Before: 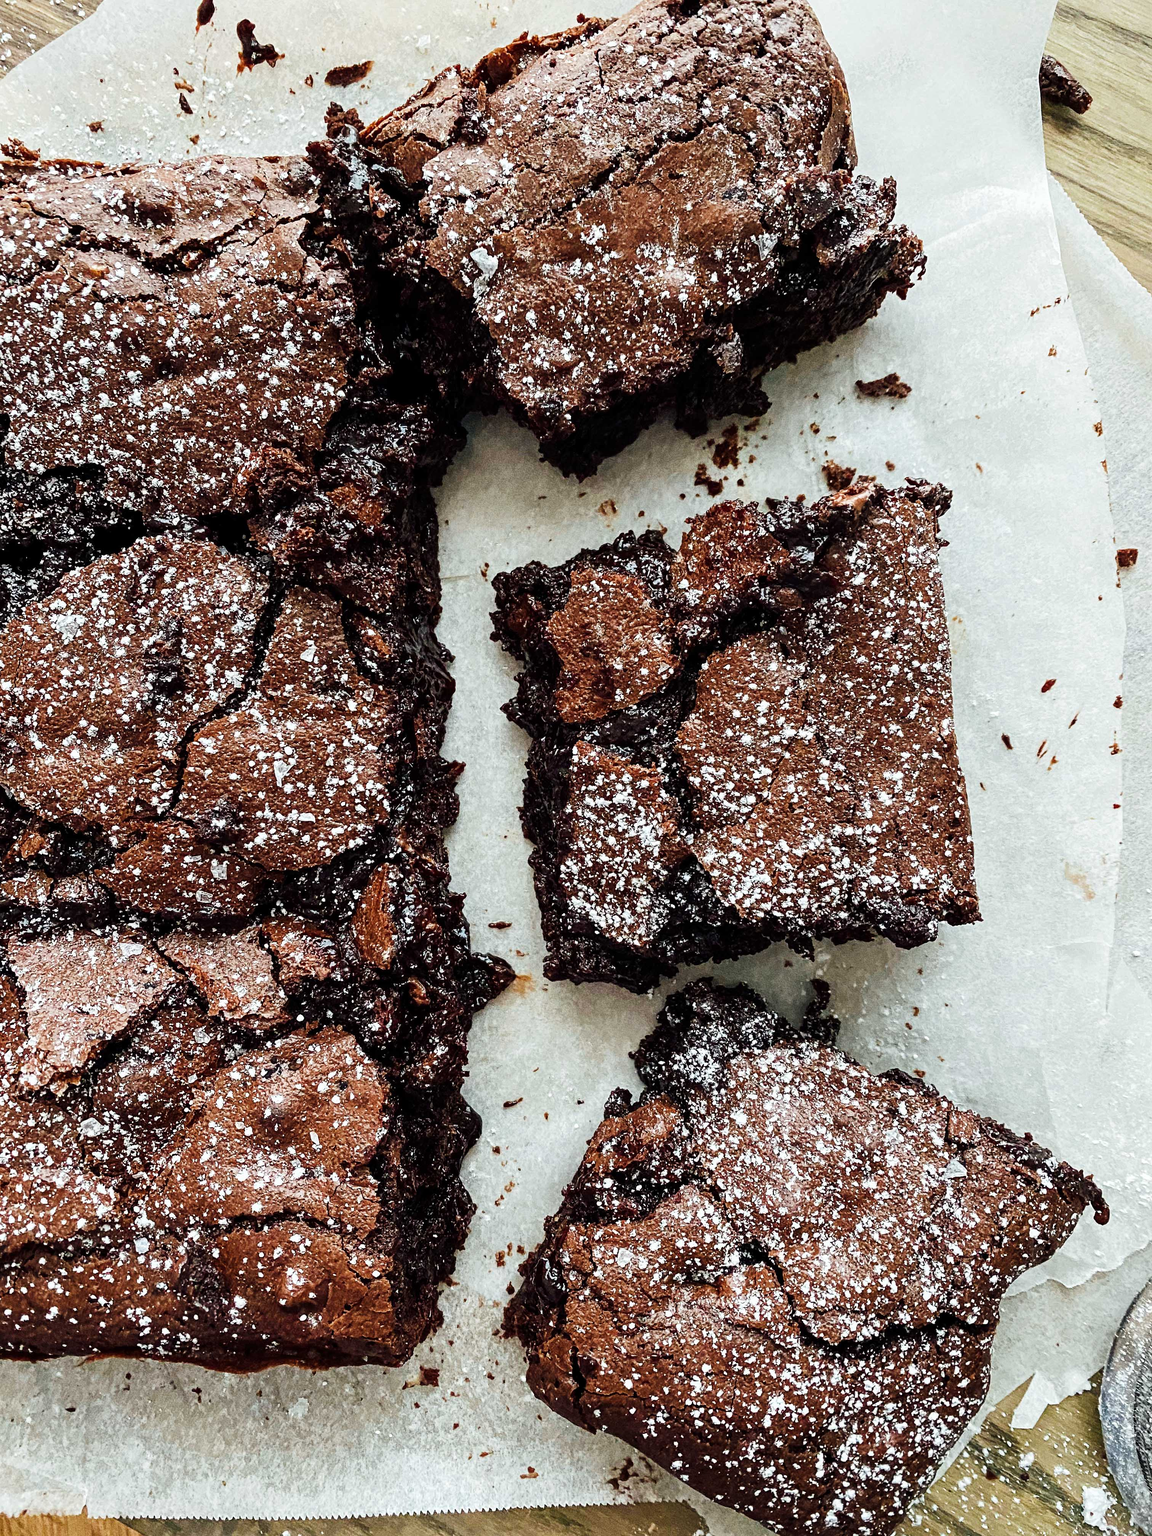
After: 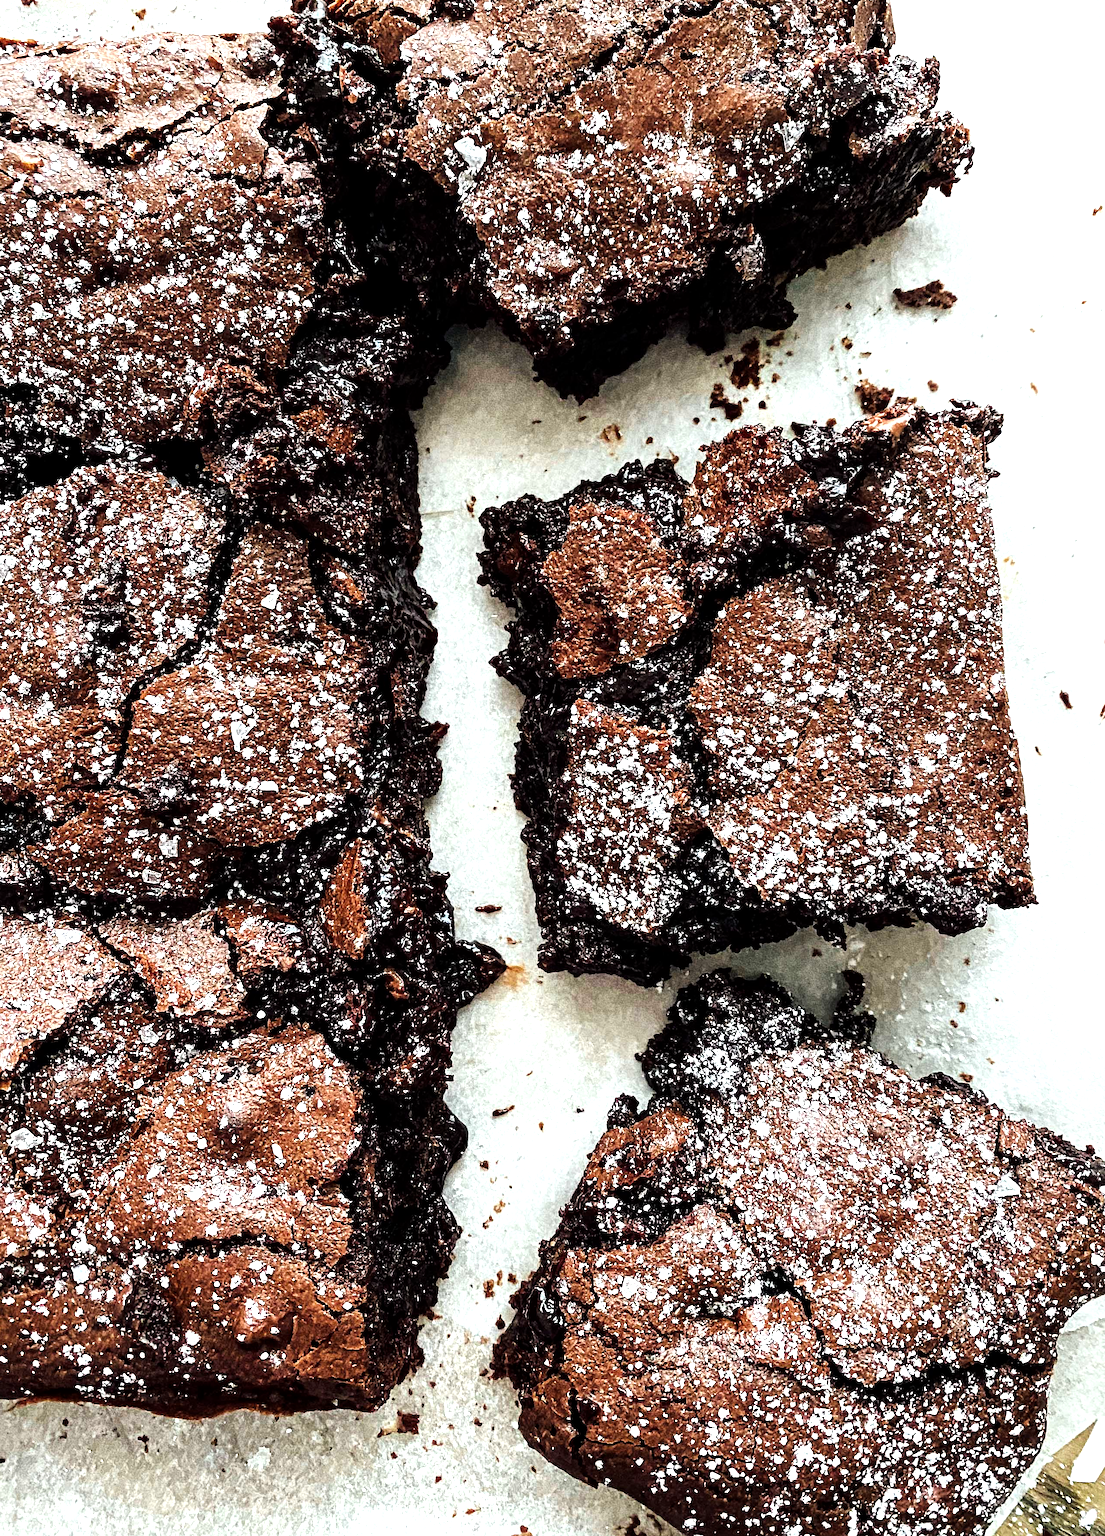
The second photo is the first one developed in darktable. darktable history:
tone equalizer: -8 EV -0.754 EV, -7 EV -0.689 EV, -6 EV -0.588 EV, -5 EV -0.38 EV, -3 EV 0.393 EV, -2 EV 0.6 EV, -1 EV 0.7 EV, +0 EV 0.77 EV, mask exposure compensation -0.496 EV
crop: left 6.191%, top 8.29%, right 9.532%, bottom 3.881%
local contrast: mode bilateral grid, contrast 19, coarseness 51, detail 119%, midtone range 0.2
